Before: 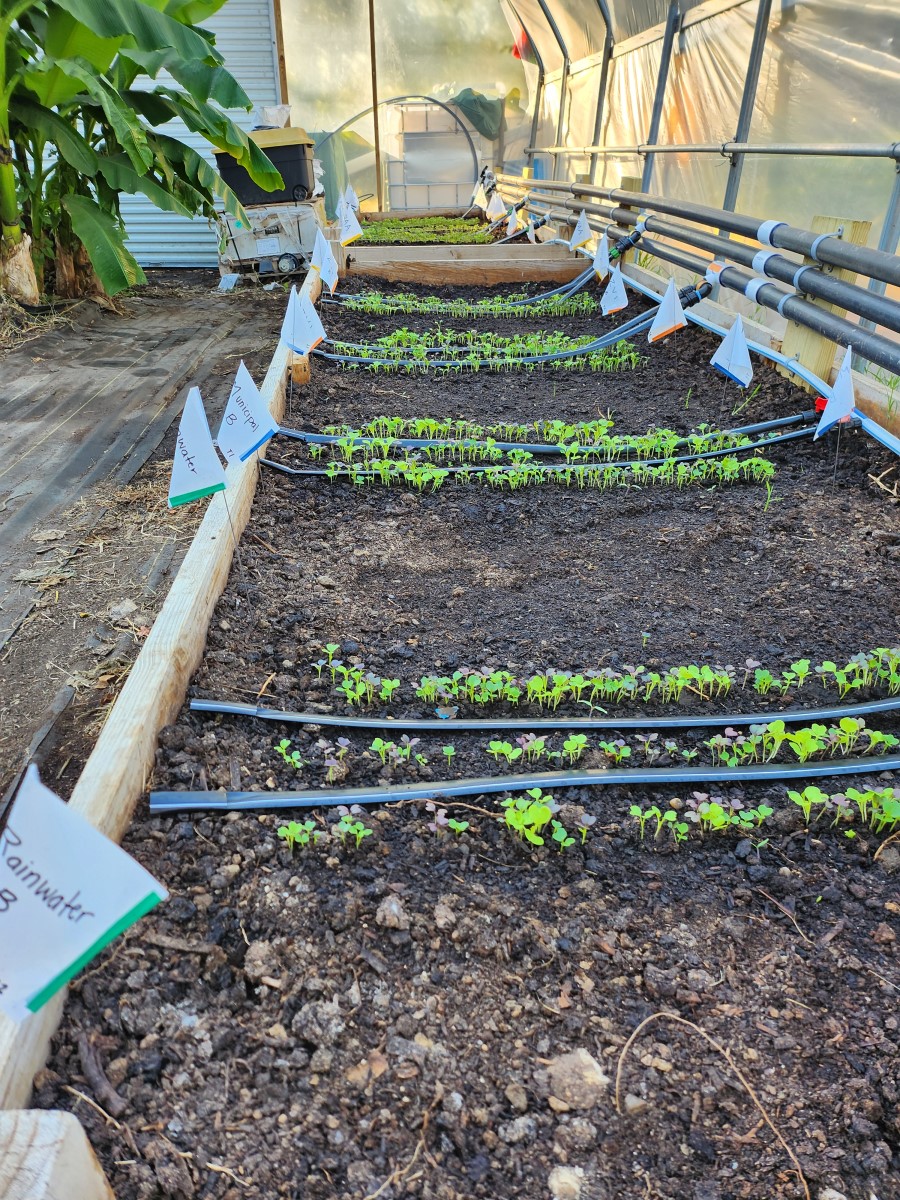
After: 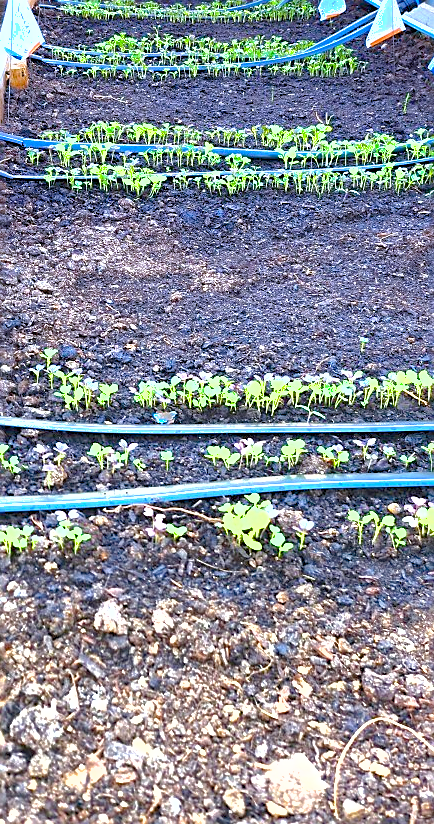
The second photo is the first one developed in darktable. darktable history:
sharpen: on, module defaults
exposure: black level correction 0, exposure 1 EV, compensate exposure bias true, compensate highlight preservation false
color balance rgb: linear chroma grading › shadows -2.2%, linear chroma grading › highlights -15%, linear chroma grading › global chroma -10%, linear chroma grading › mid-tones -10%, perceptual saturation grading › global saturation 45%, perceptual saturation grading › highlights -50%, perceptual saturation grading › shadows 30%, perceptual brilliance grading › global brilliance 18%, global vibrance 45%
crop: left 31.379%, top 24.658%, right 20.326%, bottom 6.628%
graduated density: hue 238.83°, saturation 50%
shadows and highlights: on, module defaults
